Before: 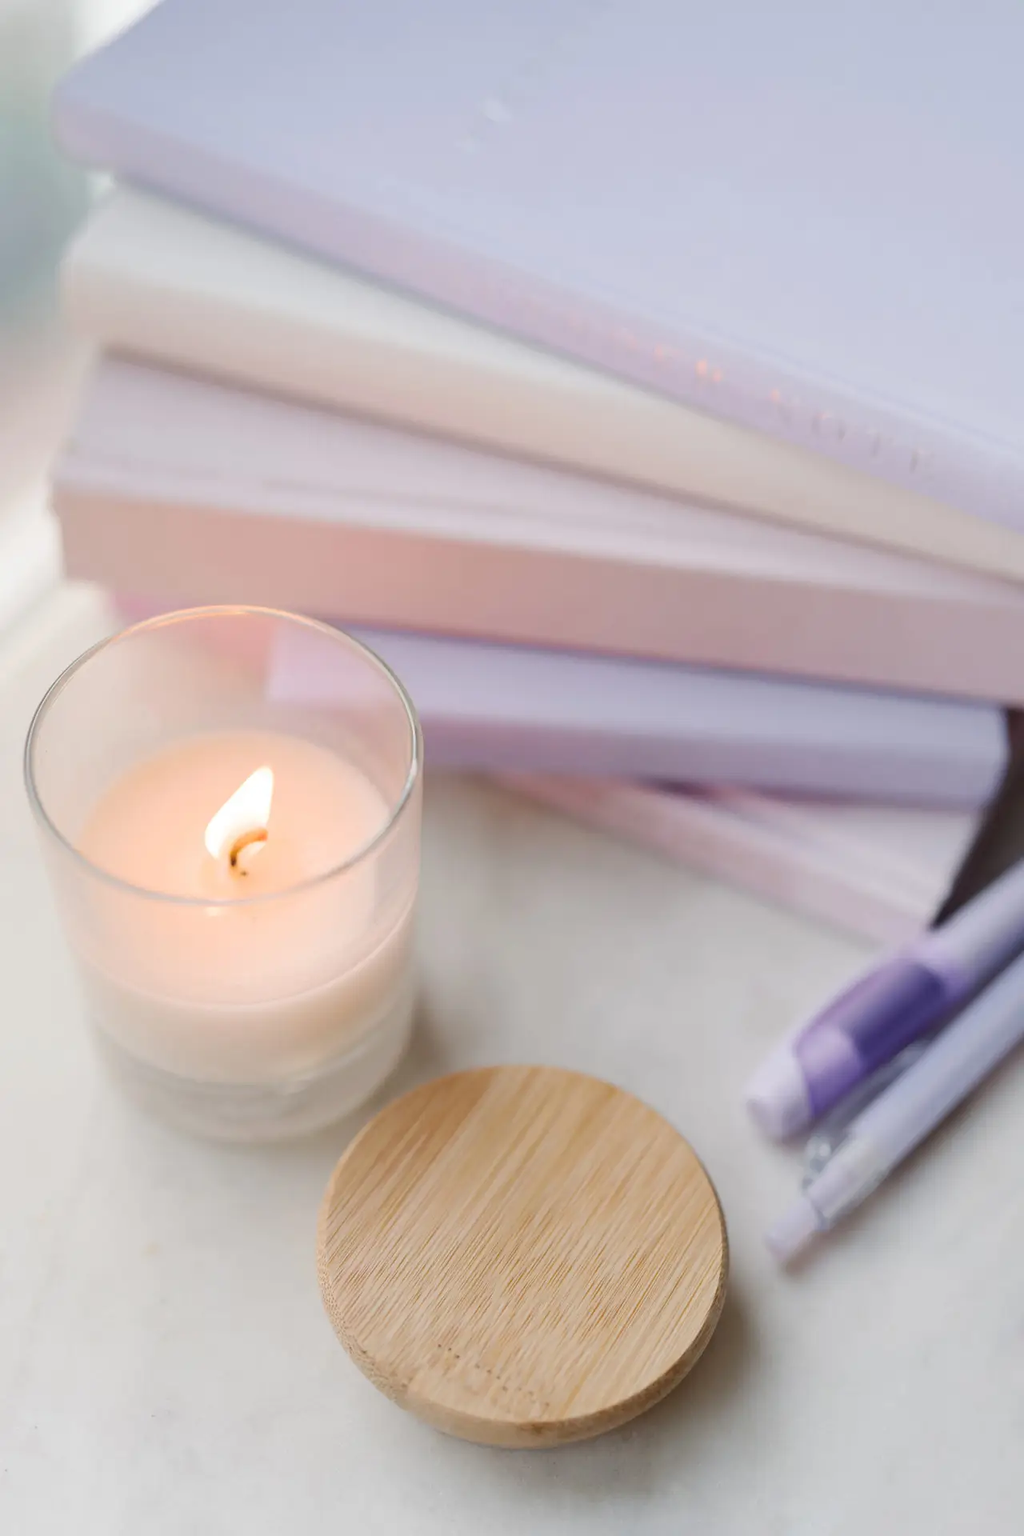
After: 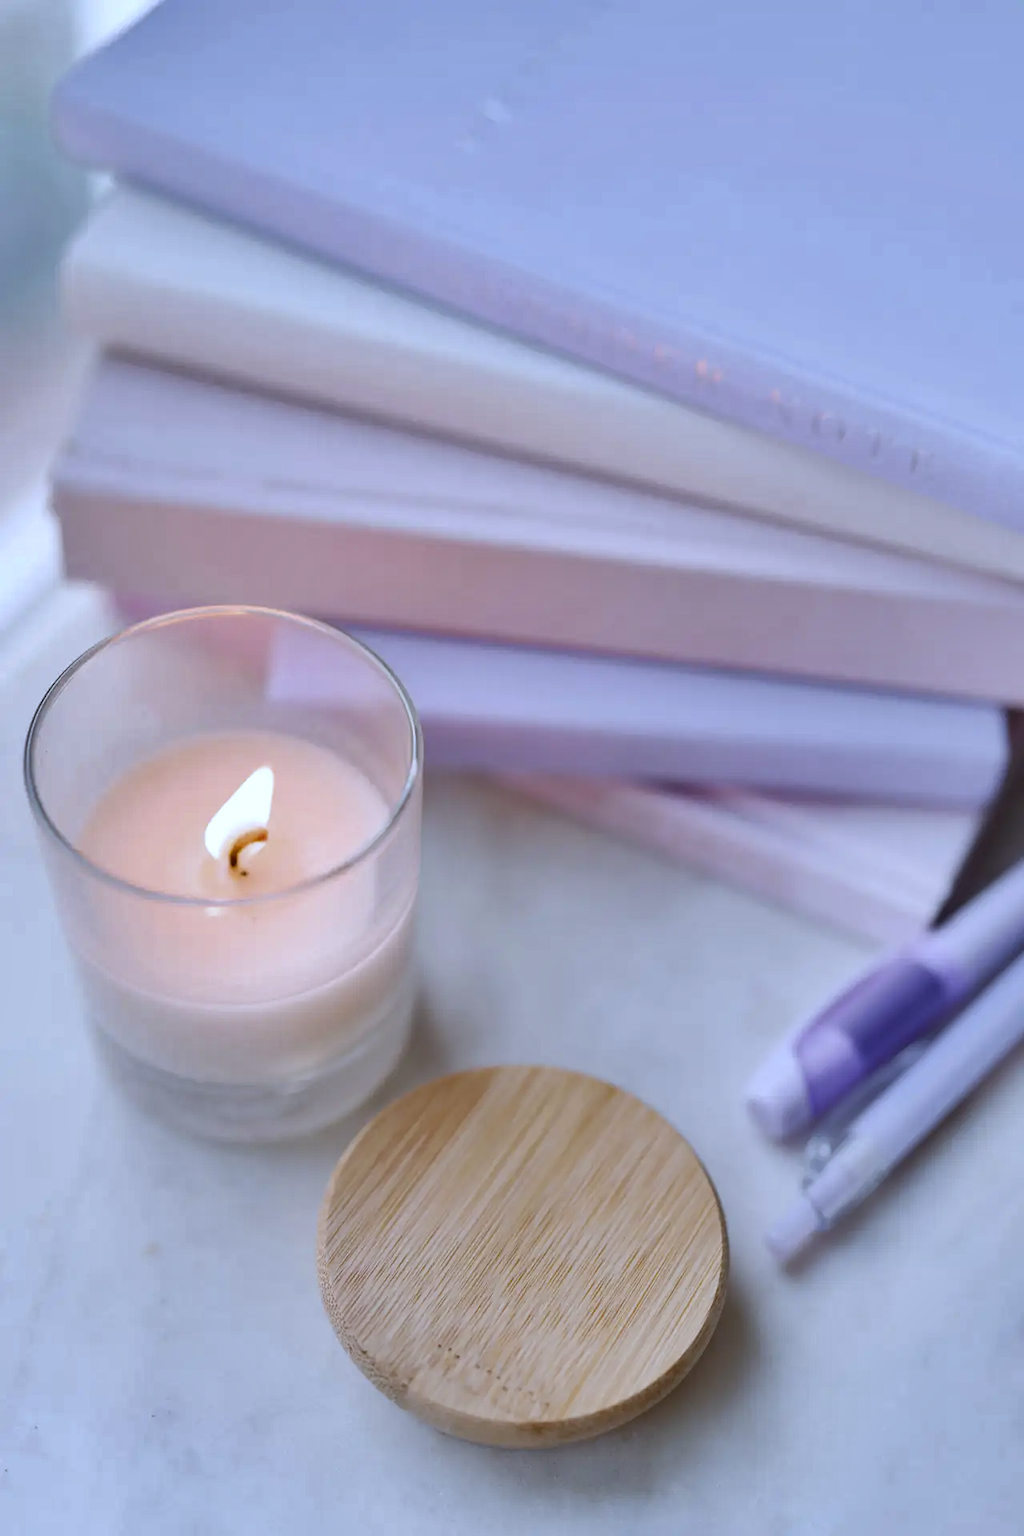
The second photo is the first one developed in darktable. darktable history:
white balance: red 0.948, green 1.02, blue 1.176
shadows and highlights: shadows 75, highlights -60.85, soften with gaussian
